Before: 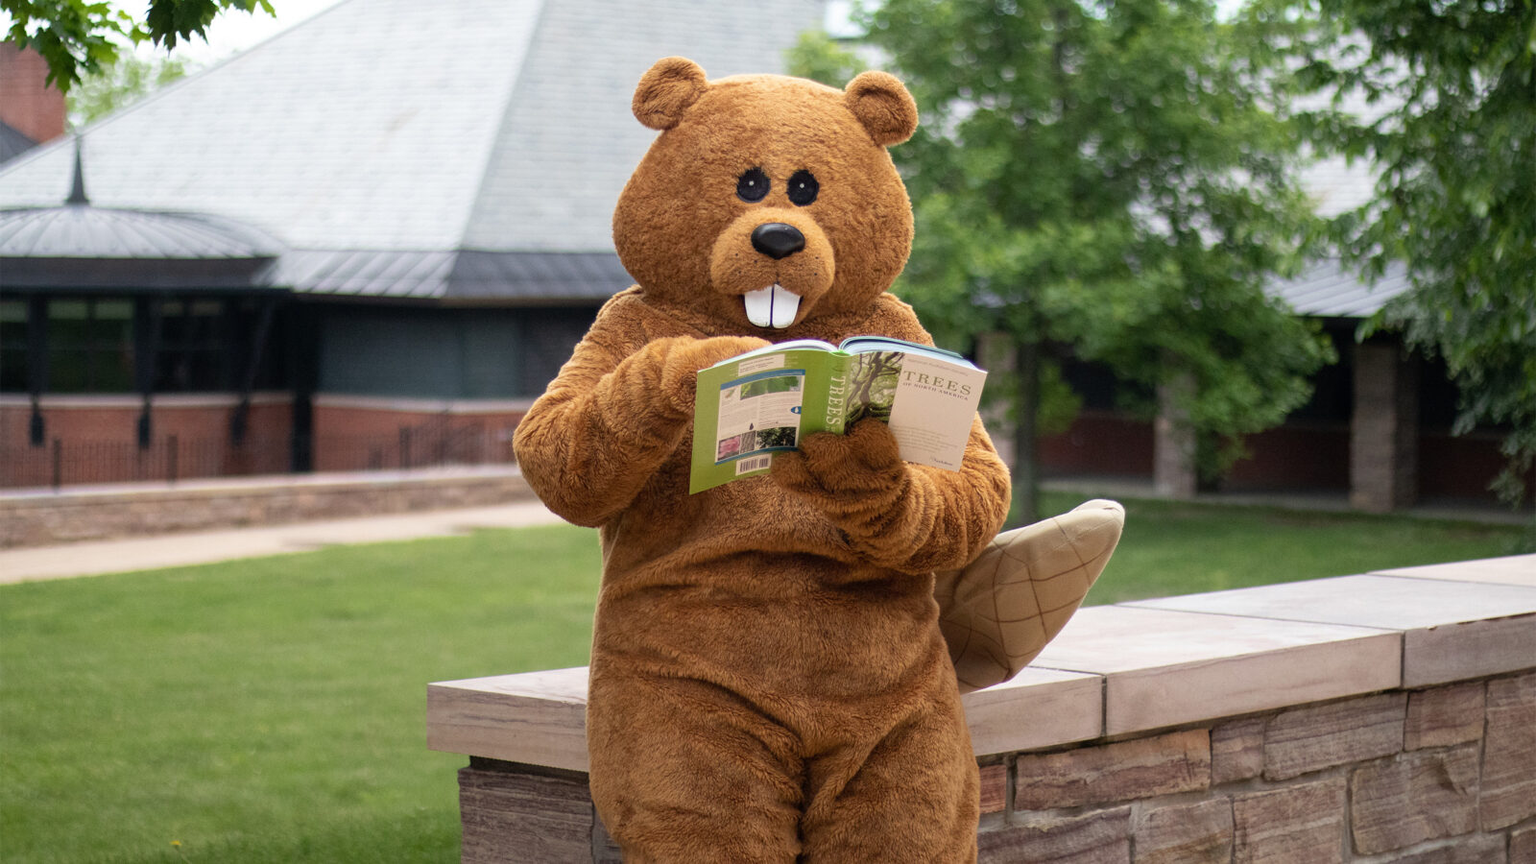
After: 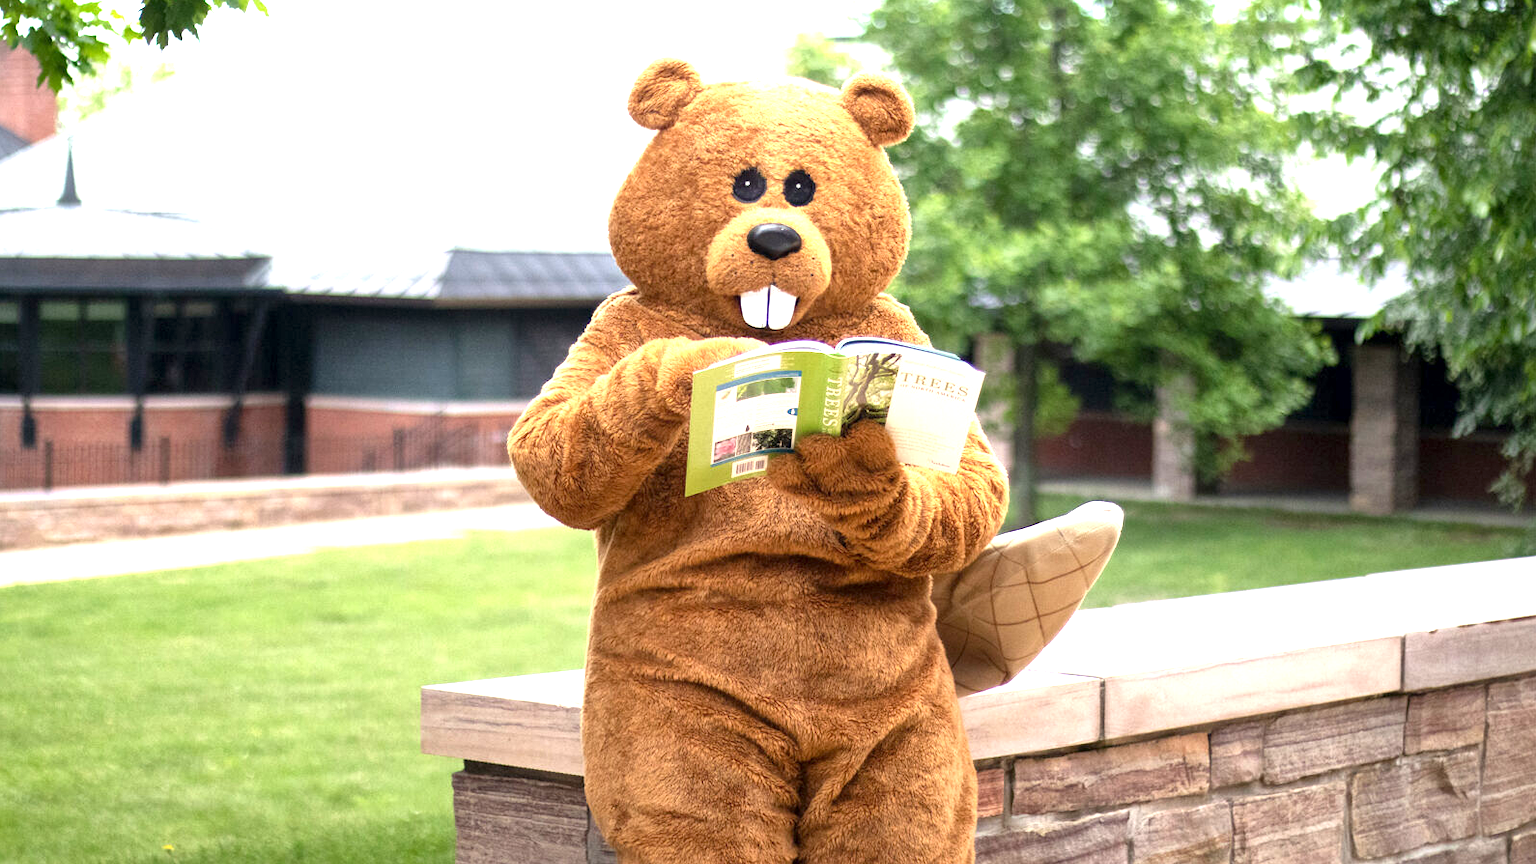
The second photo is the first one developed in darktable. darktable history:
local contrast: mode bilateral grid, contrast 20, coarseness 50, detail 132%, midtone range 0.2
crop and rotate: left 0.614%, top 0.179%, bottom 0.309%
exposure: black level correction 0.001, exposure 1.398 EV, compensate exposure bias true, compensate highlight preservation false
